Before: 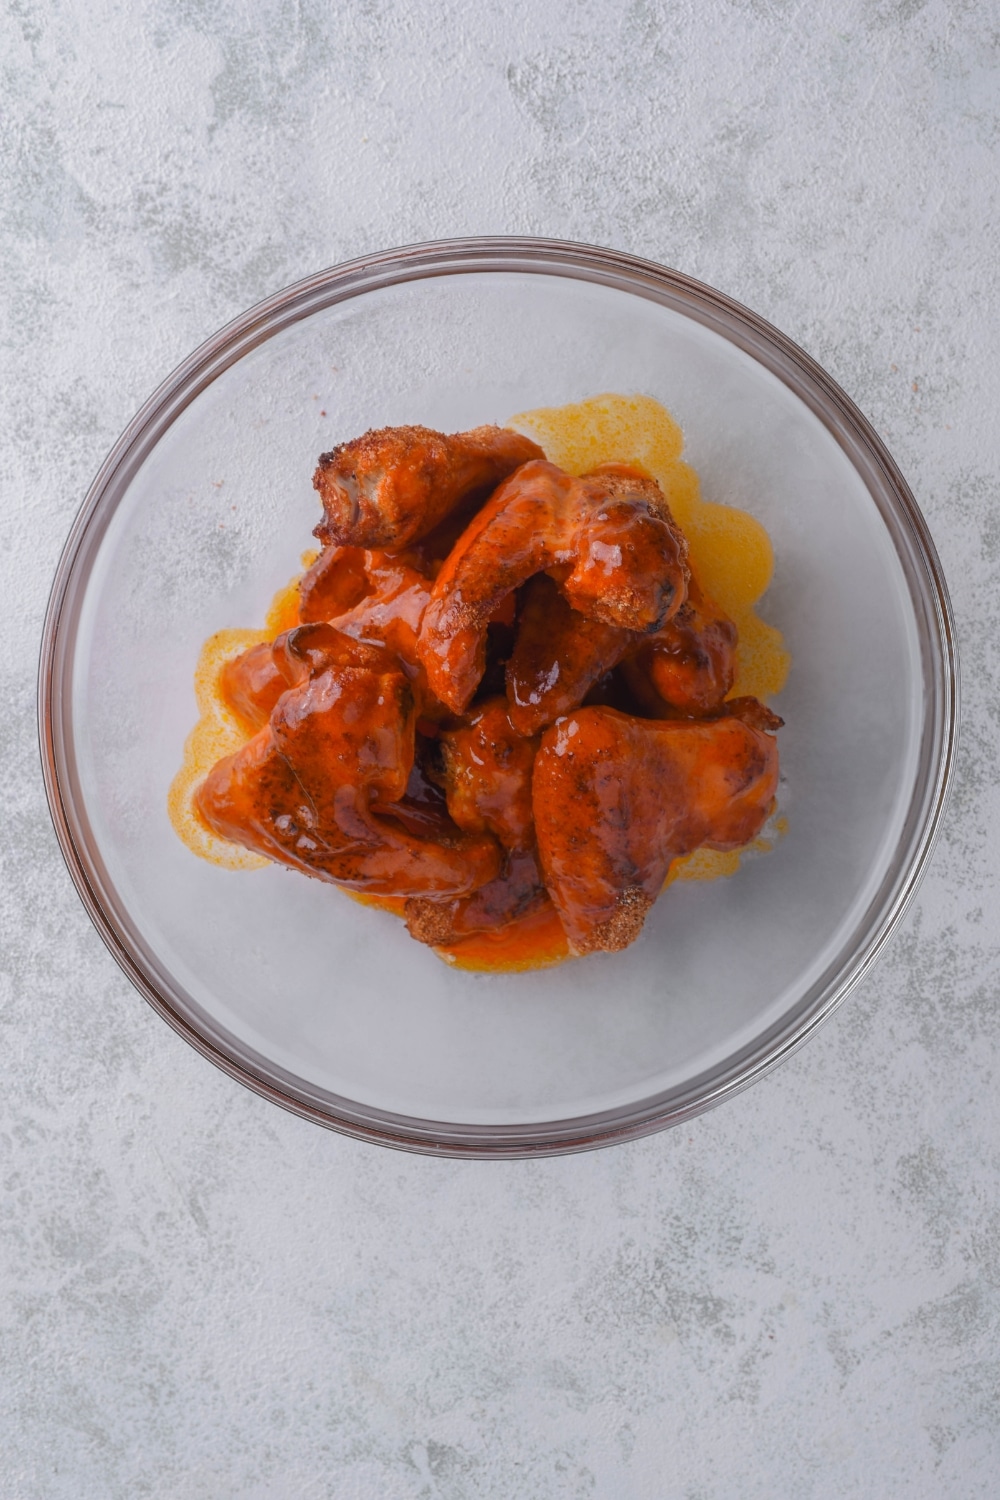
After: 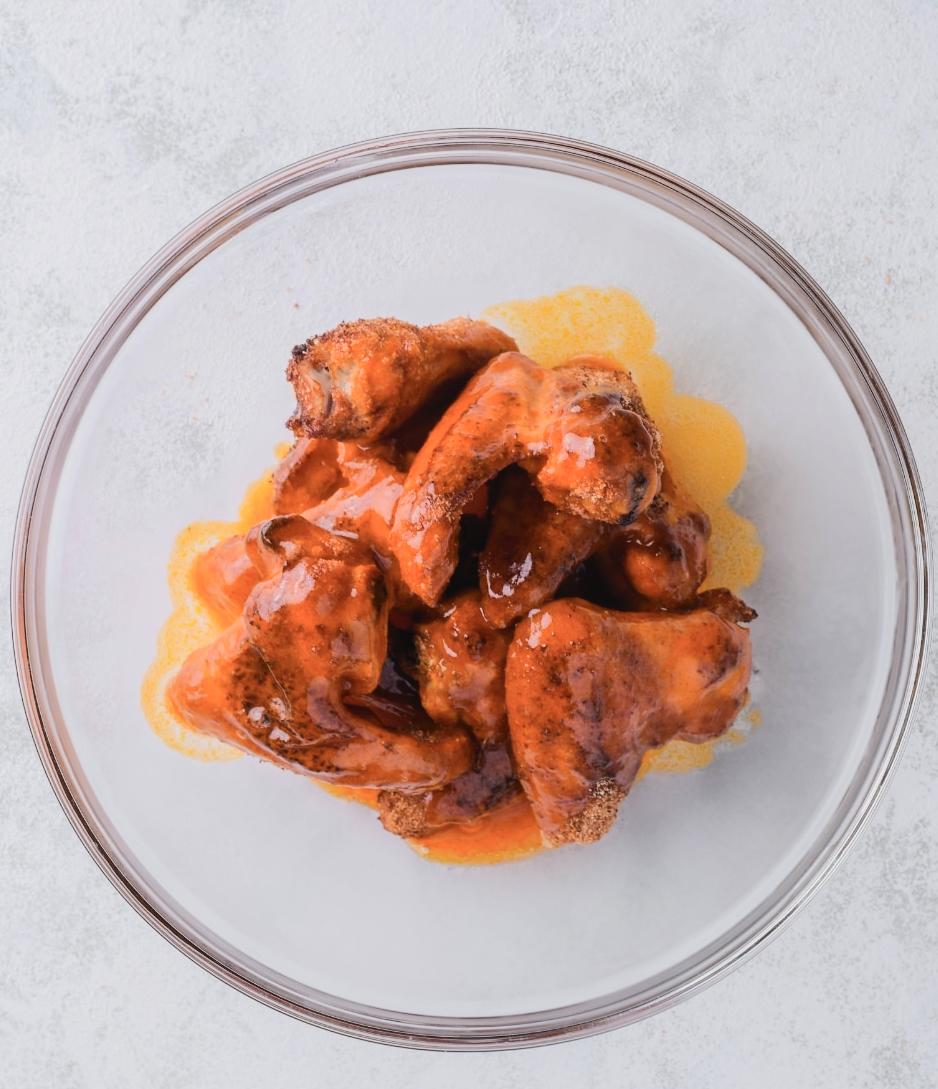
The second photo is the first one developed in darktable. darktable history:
tone curve: curves: ch0 [(0, 0.026) (0.146, 0.158) (0.272, 0.34) (0.453, 0.627) (0.687, 0.829) (1, 1)], color space Lab, independent channels, preserve colors none
crop: left 2.789%, top 7.247%, right 3.366%, bottom 20.124%
filmic rgb: black relative exposure -8.13 EV, white relative exposure 3.77 EV, hardness 4.47
